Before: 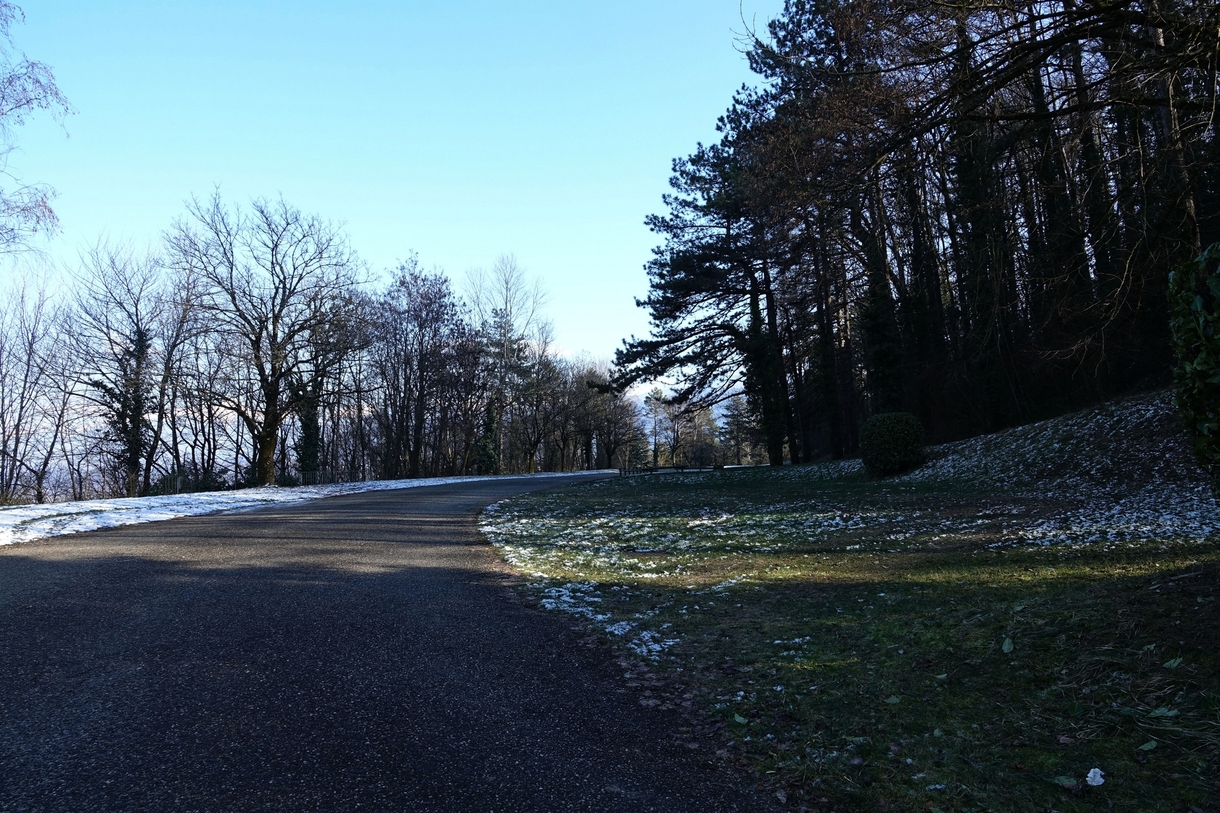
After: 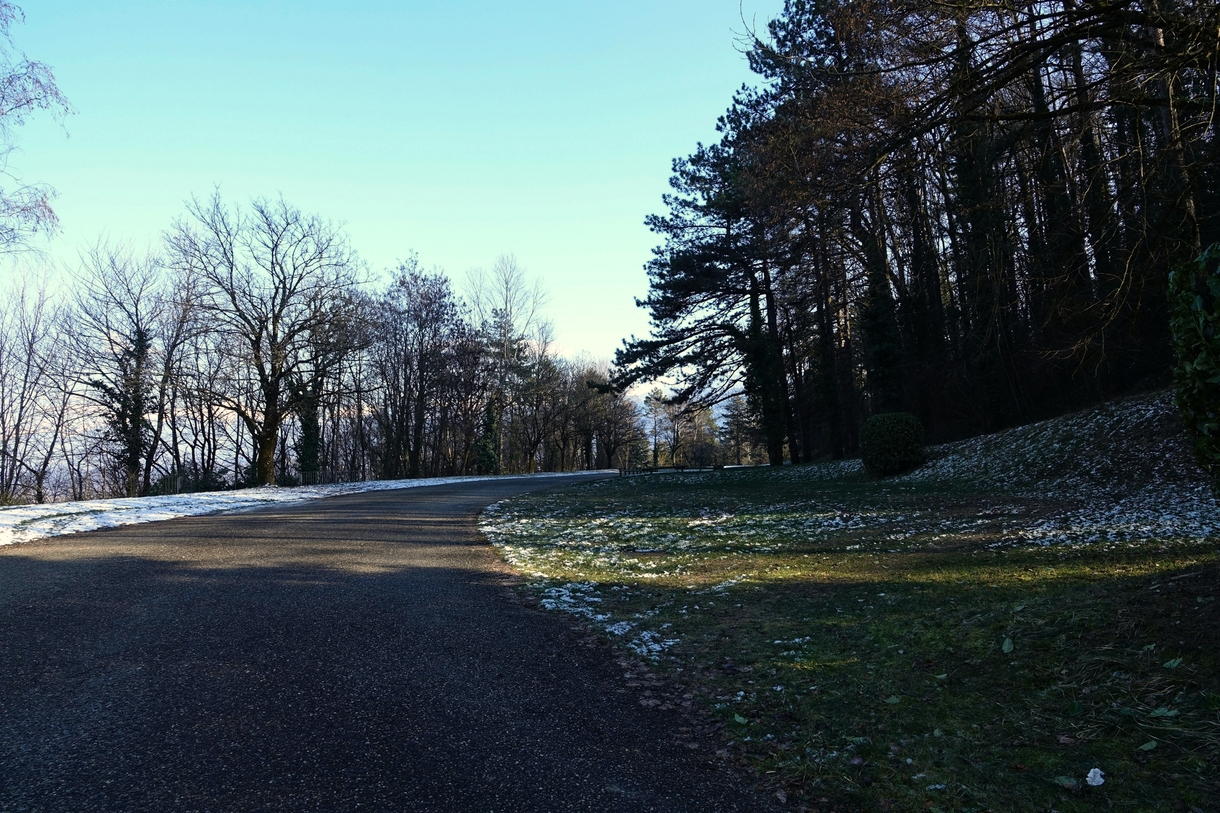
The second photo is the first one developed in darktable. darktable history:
white balance: red 1.045, blue 0.932
color balance rgb: perceptual saturation grading › global saturation 10%, global vibrance 10%
